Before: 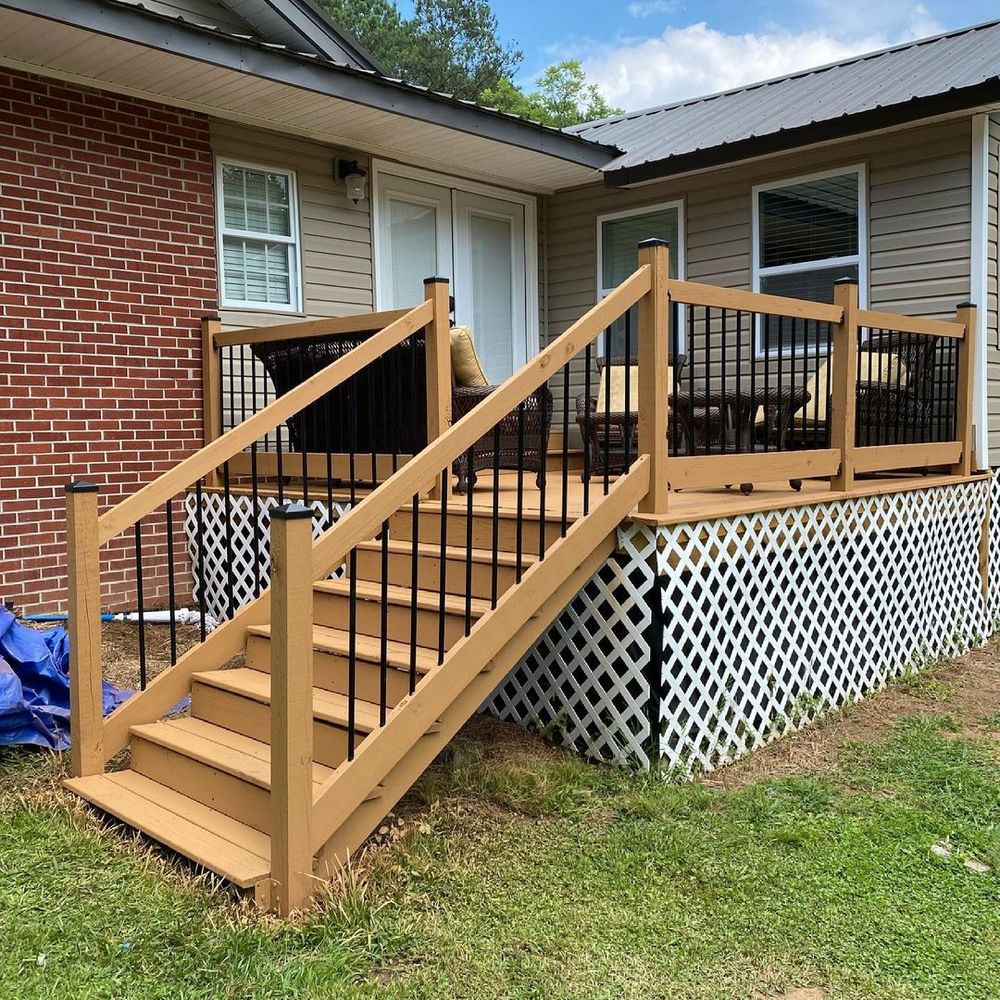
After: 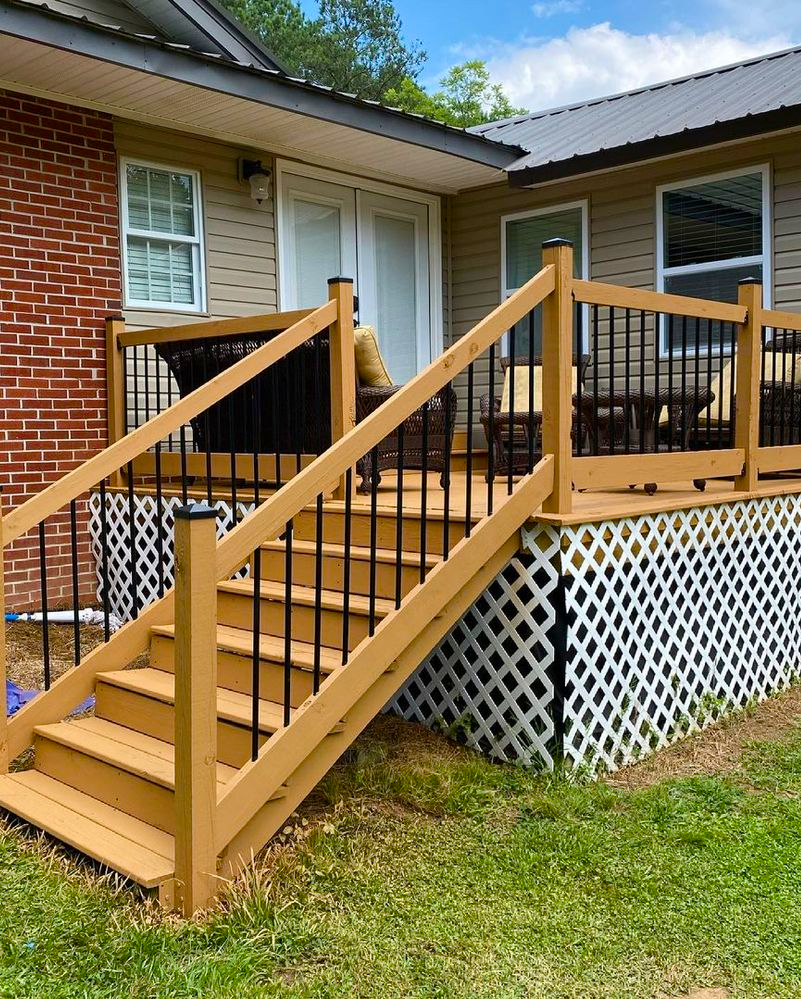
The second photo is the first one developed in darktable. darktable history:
crop and rotate: left 9.607%, right 10.225%
color balance rgb: perceptual saturation grading › global saturation 27.609%, perceptual saturation grading › highlights -24.741%, perceptual saturation grading › shadows 24.438%, global vibrance 20%
